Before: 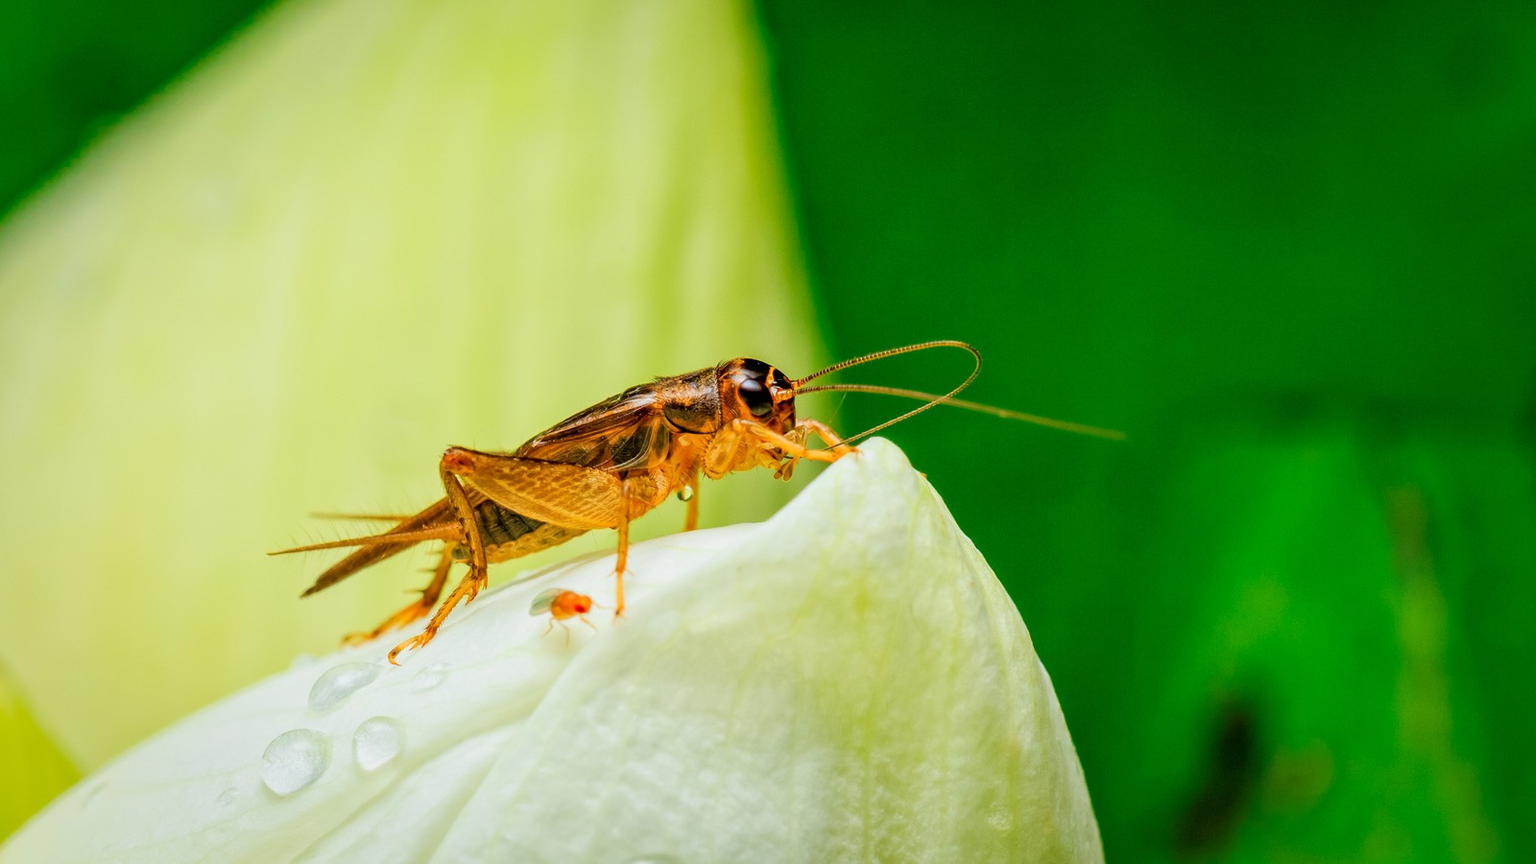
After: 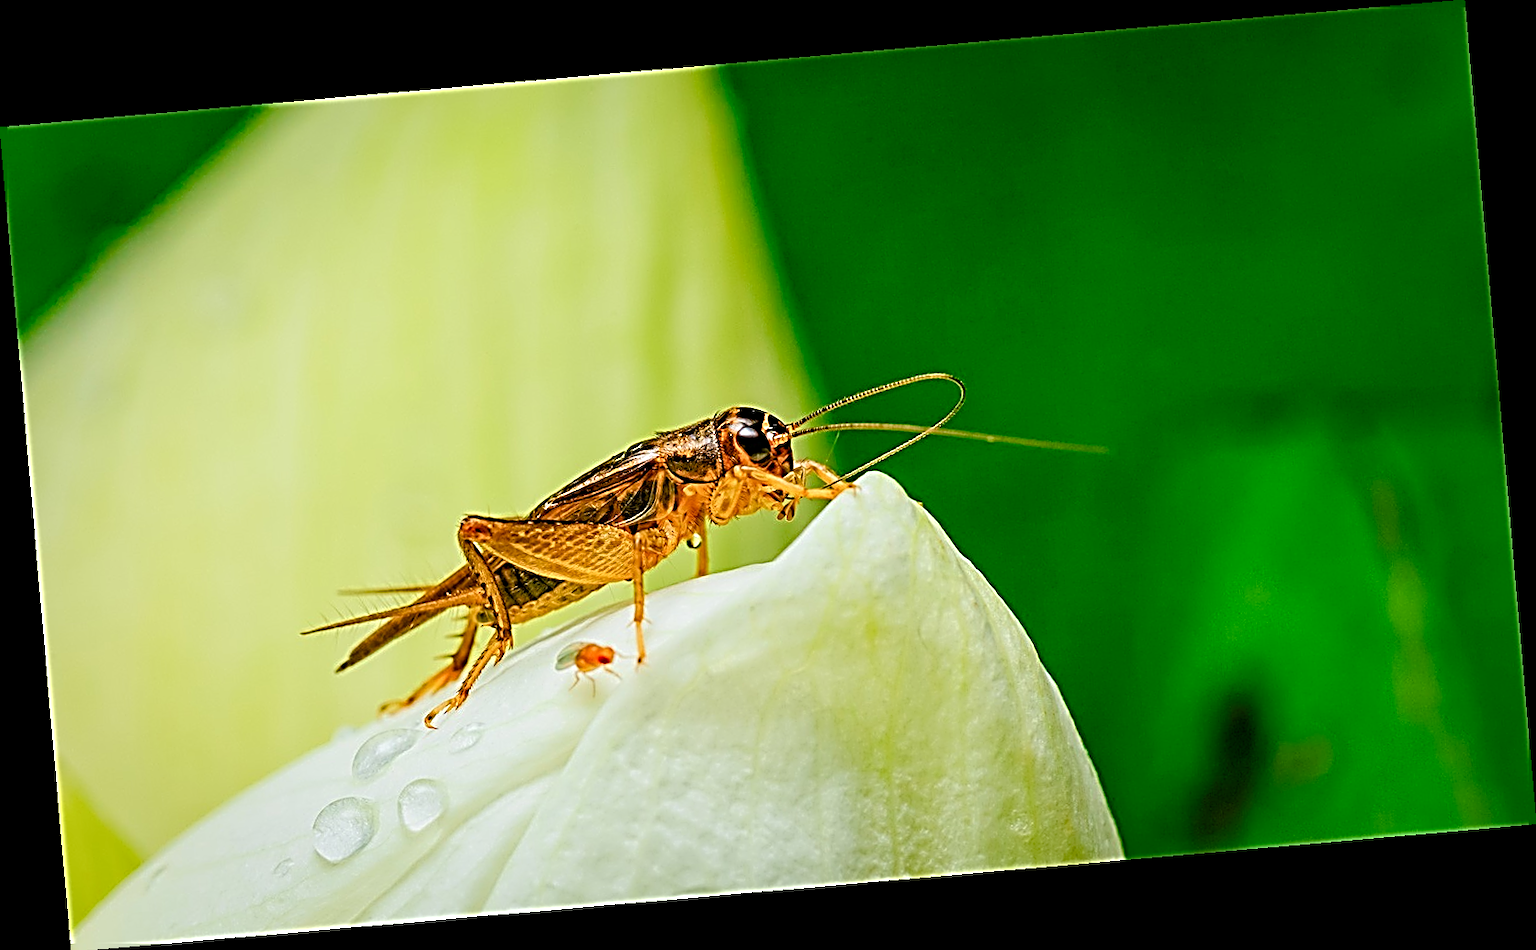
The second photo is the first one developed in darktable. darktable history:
sharpen: radius 3.158, amount 1.731
exposure: compensate exposure bias true, compensate highlight preservation false
rotate and perspective: rotation -4.98°, automatic cropping off
color balance rgb: perceptual saturation grading › global saturation 20%, perceptual saturation grading › highlights -25%, perceptual saturation grading › shadows 25%
